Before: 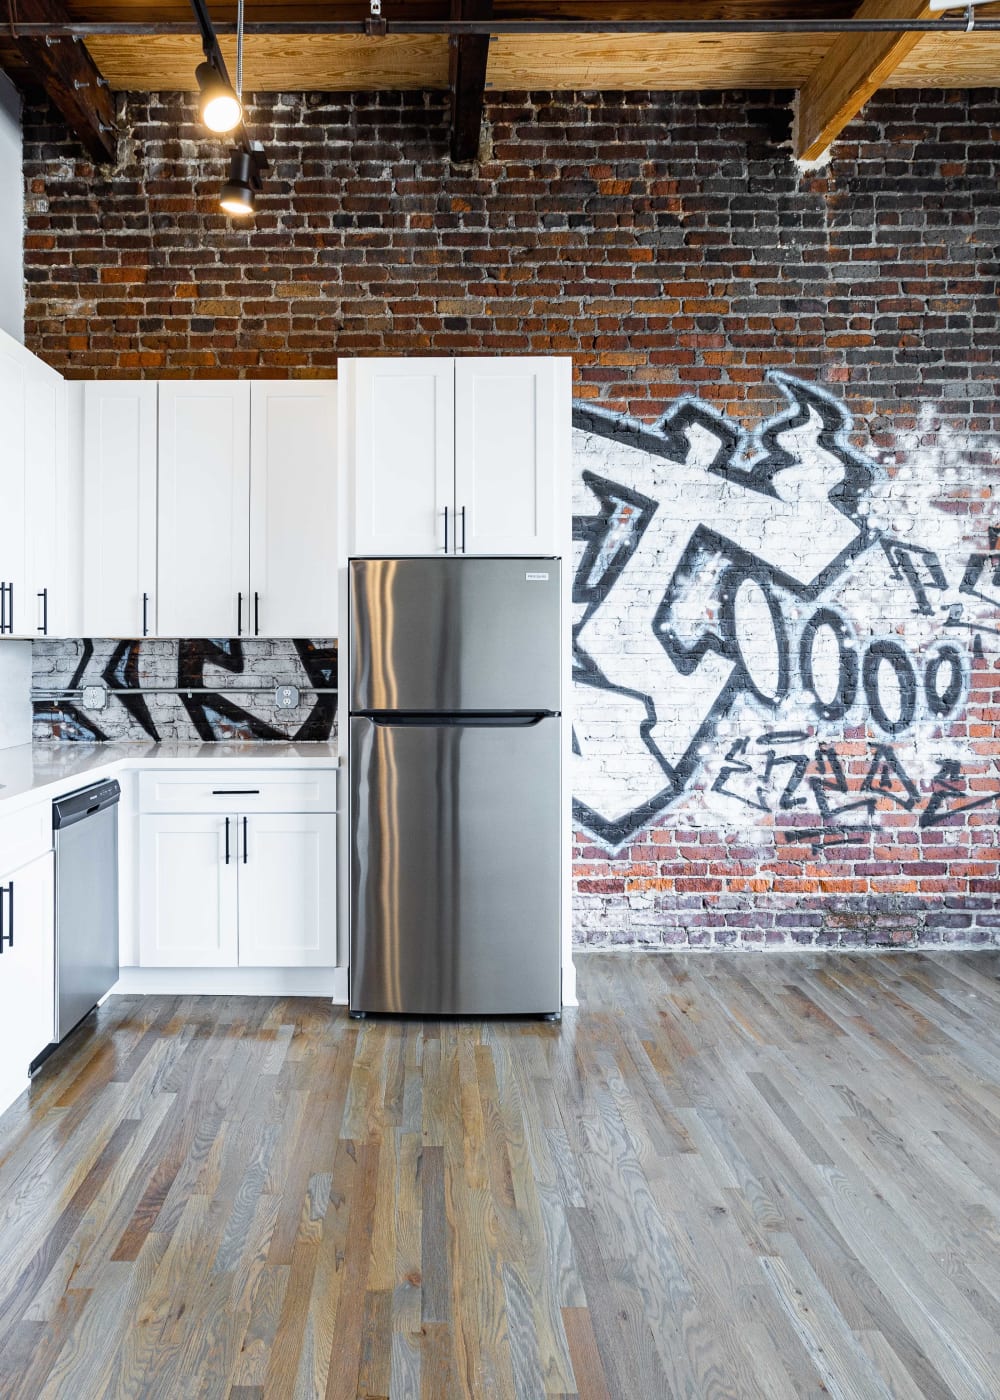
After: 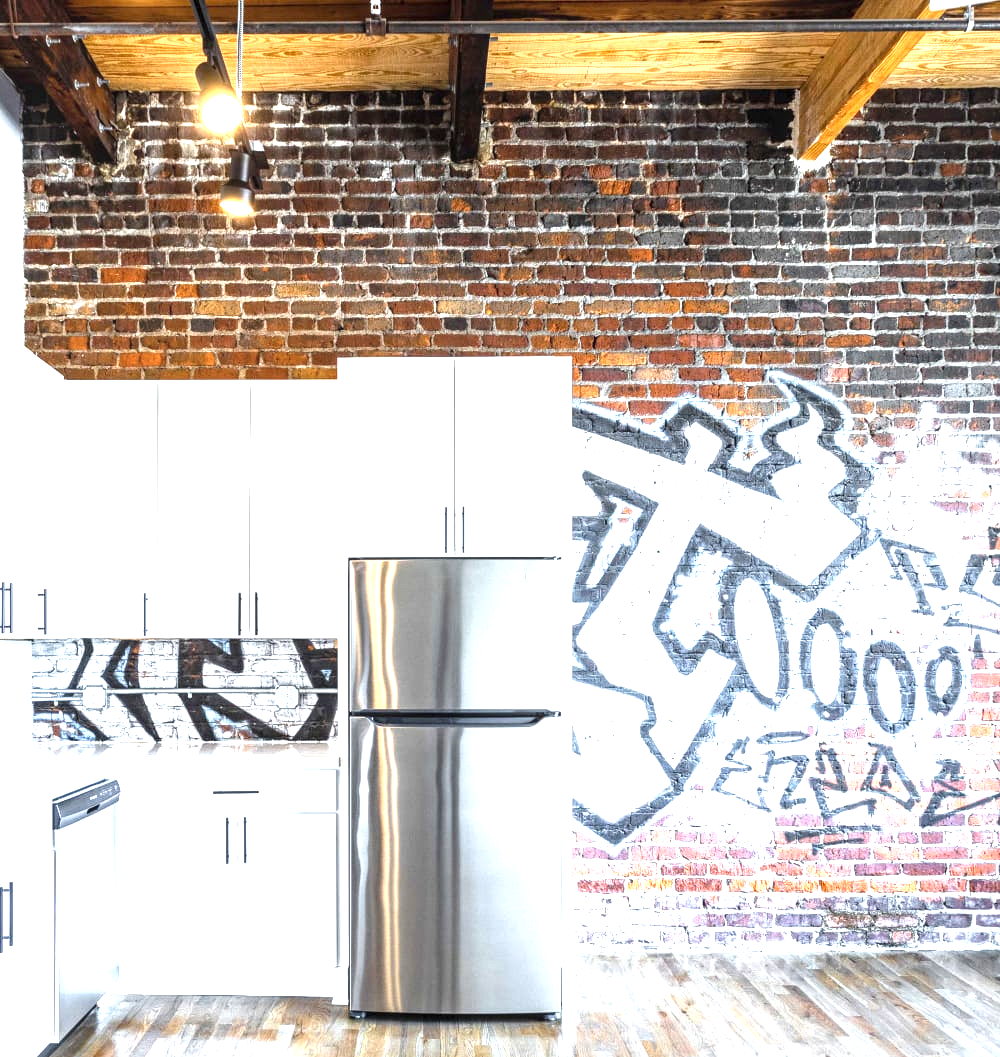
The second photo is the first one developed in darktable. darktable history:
local contrast: on, module defaults
crop: bottom 24.46%
exposure: black level correction 0, exposure 1.503 EV, compensate highlight preservation false
